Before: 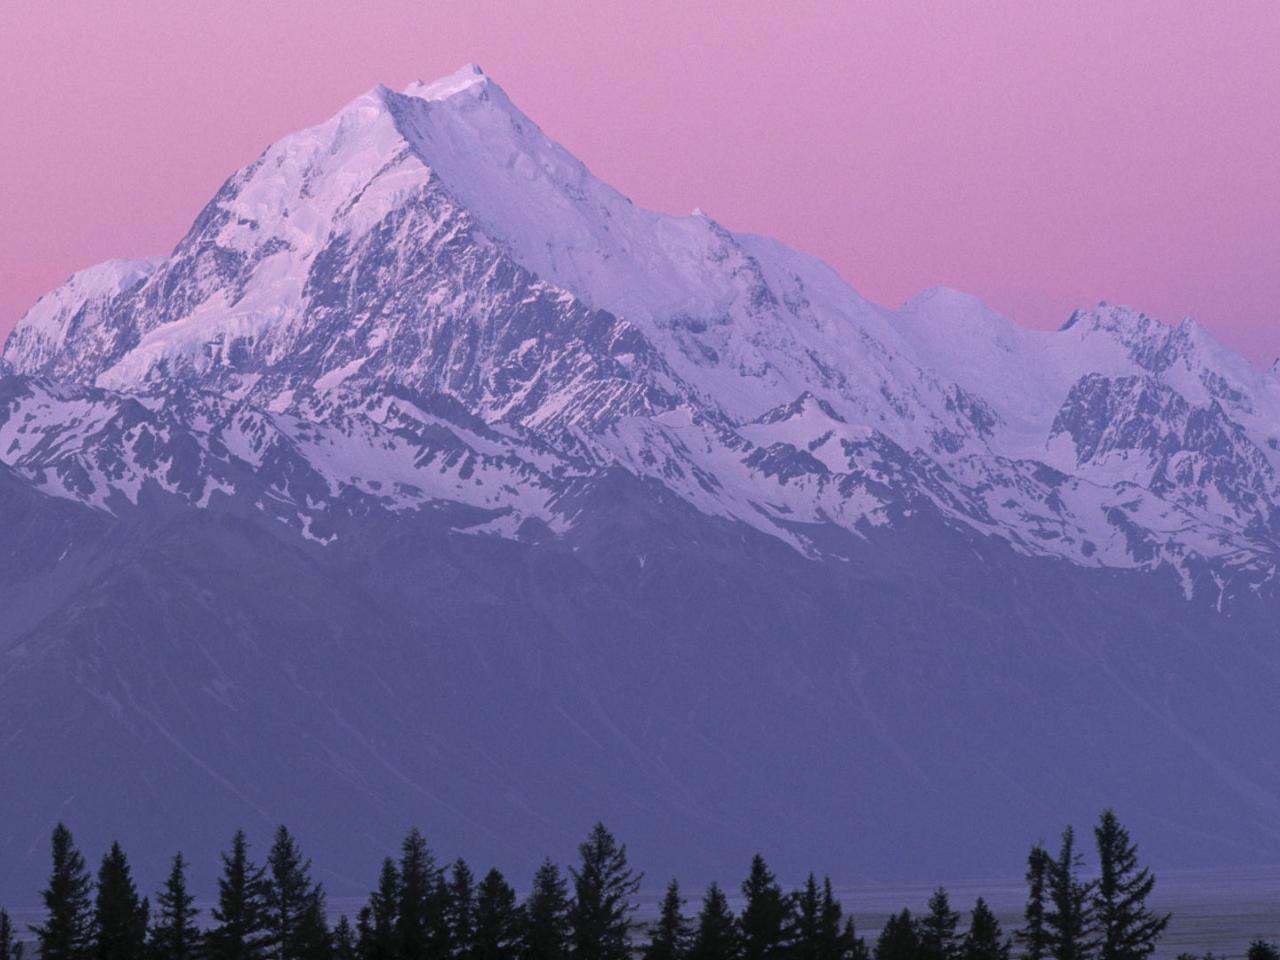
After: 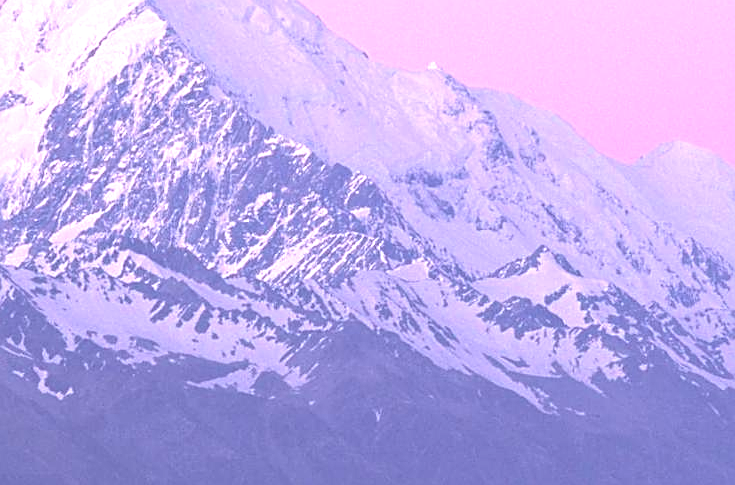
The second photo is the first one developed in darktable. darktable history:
crop: left 20.69%, top 15.311%, right 21.884%, bottom 34.108%
sharpen: on, module defaults
exposure: black level correction 0, exposure 1.126 EV, compensate highlight preservation false
